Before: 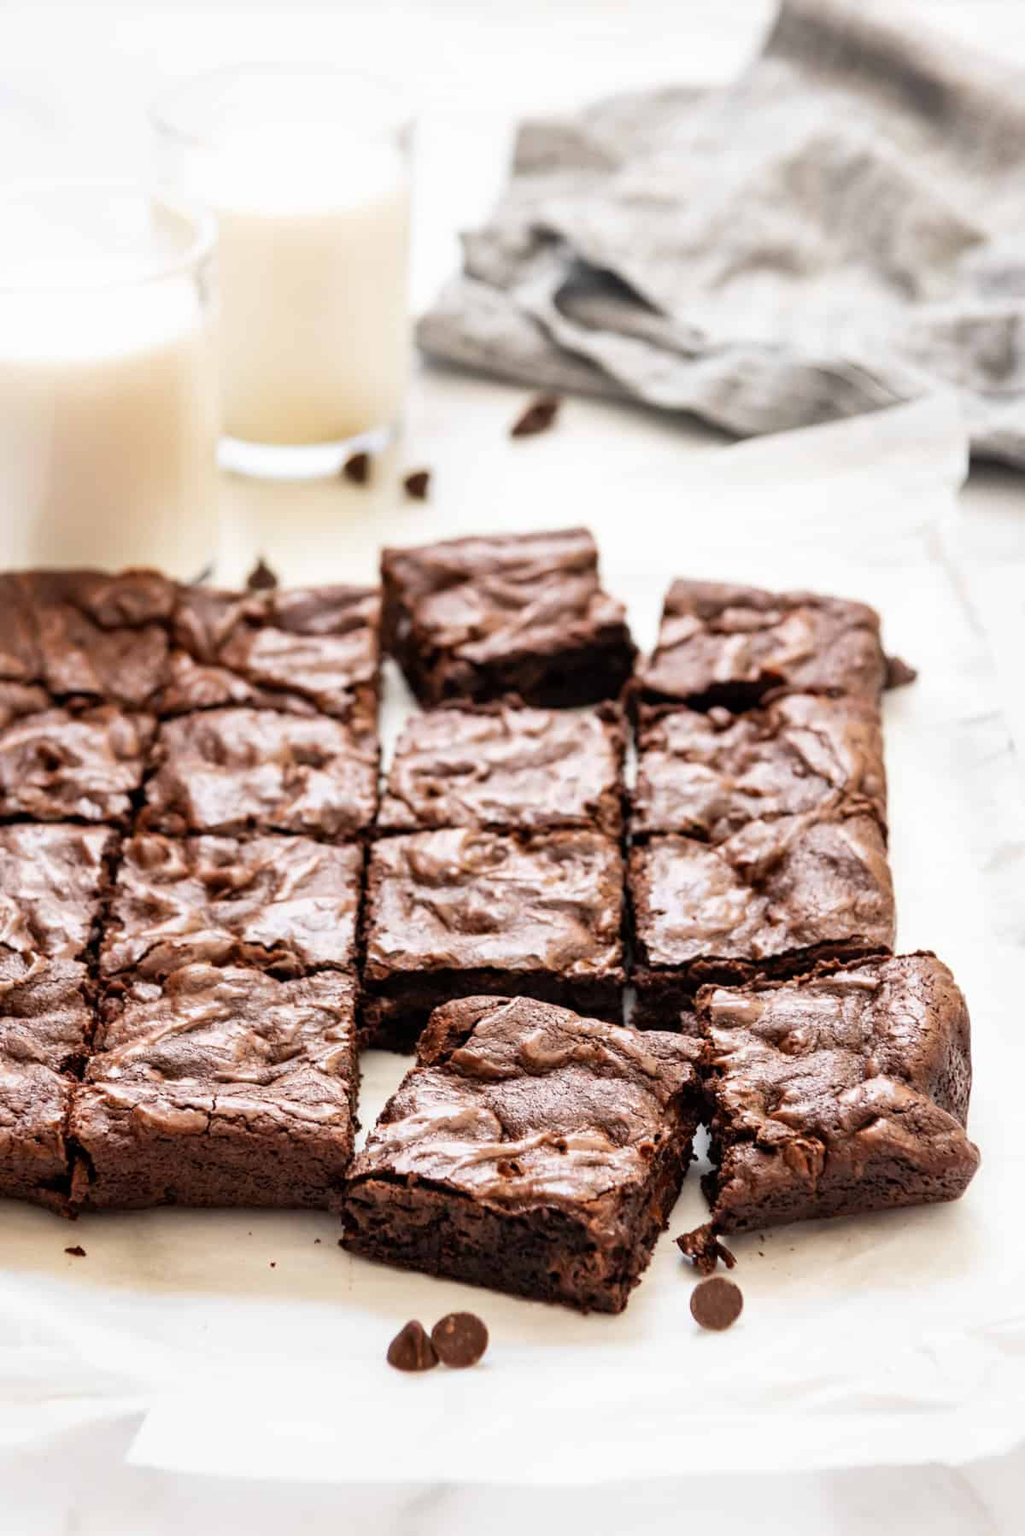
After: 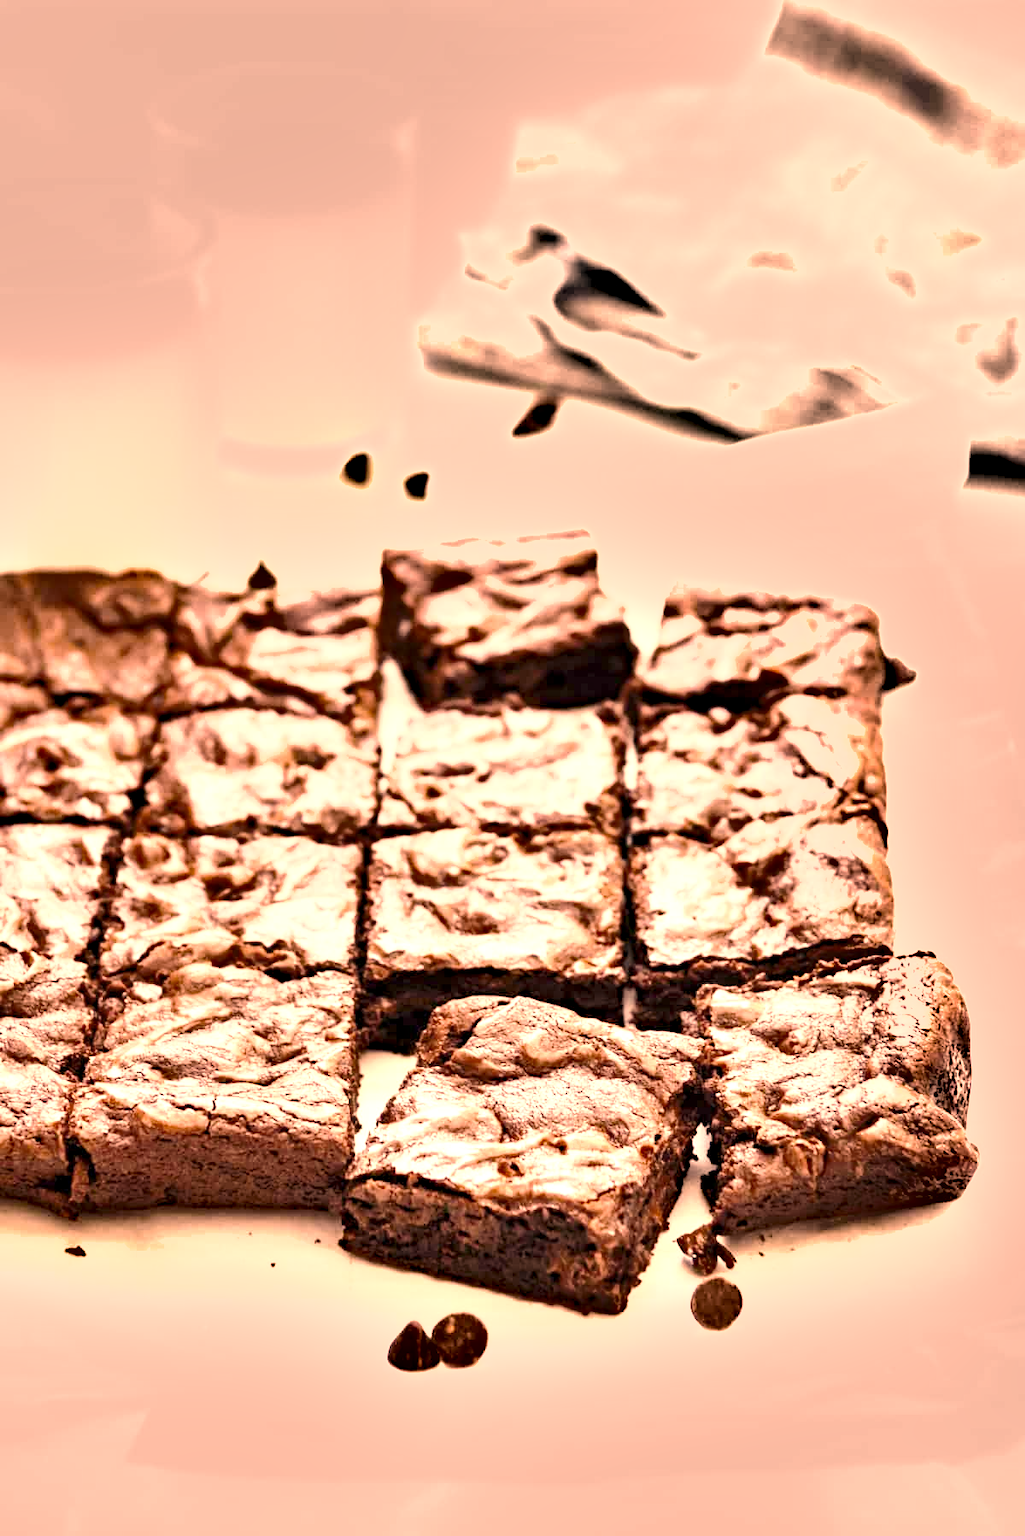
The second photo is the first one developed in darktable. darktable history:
exposure: black level correction 0.001, exposure 1.398 EV, compensate highlight preservation false
haze removal: strength 0.3, distance 0.252, compatibility mode true, adaptive false
shadows and highlights: low approximation 0.01, soften with gaussian
base curve: curves: ch0 [(0, 0) (0.158, 0.273) (0.879, 0.895) (1, 1)], preserve colors none
color correction: highlights a* 39.37, highlights b* 39.96, saturation 0.688
